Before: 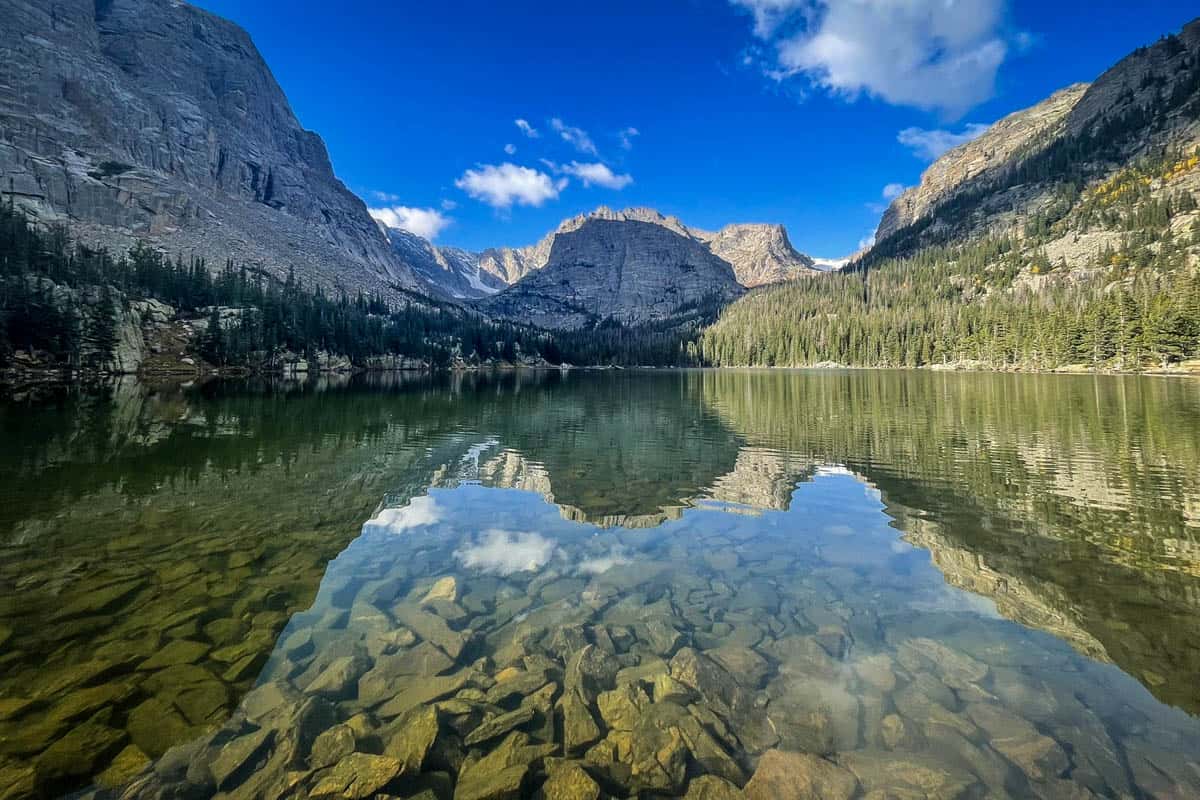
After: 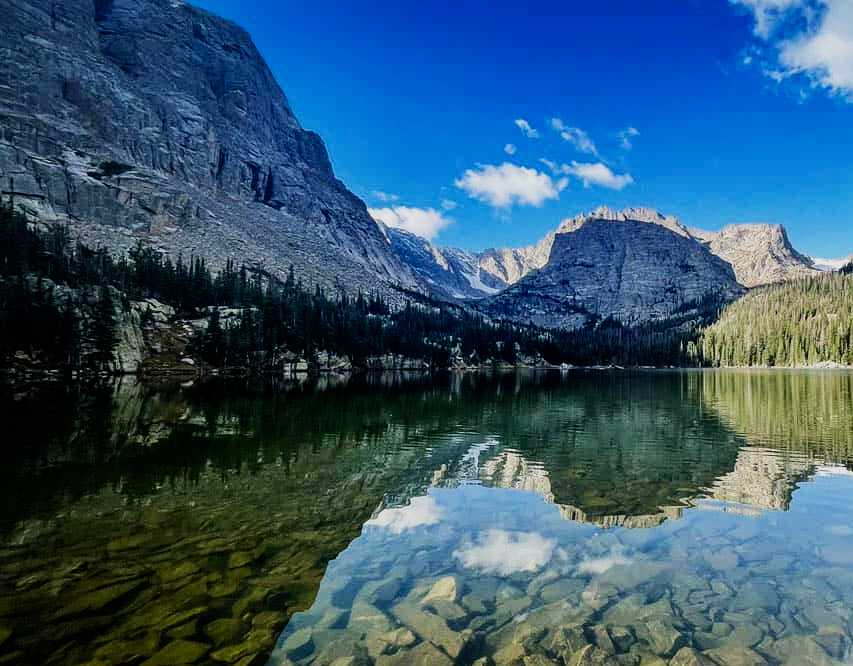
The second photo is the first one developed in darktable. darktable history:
sigmoid: contrast 1.8, skew -0.2, preserve hue 0%, red attenuation 0.1, red rotation 0.035, green attenuation 0.1, green rotation -0.017, blue attenuation 0.15, blue rotation -0.052, base primaries Rec2020
crop: right 28.885%, bottom 16.626%
